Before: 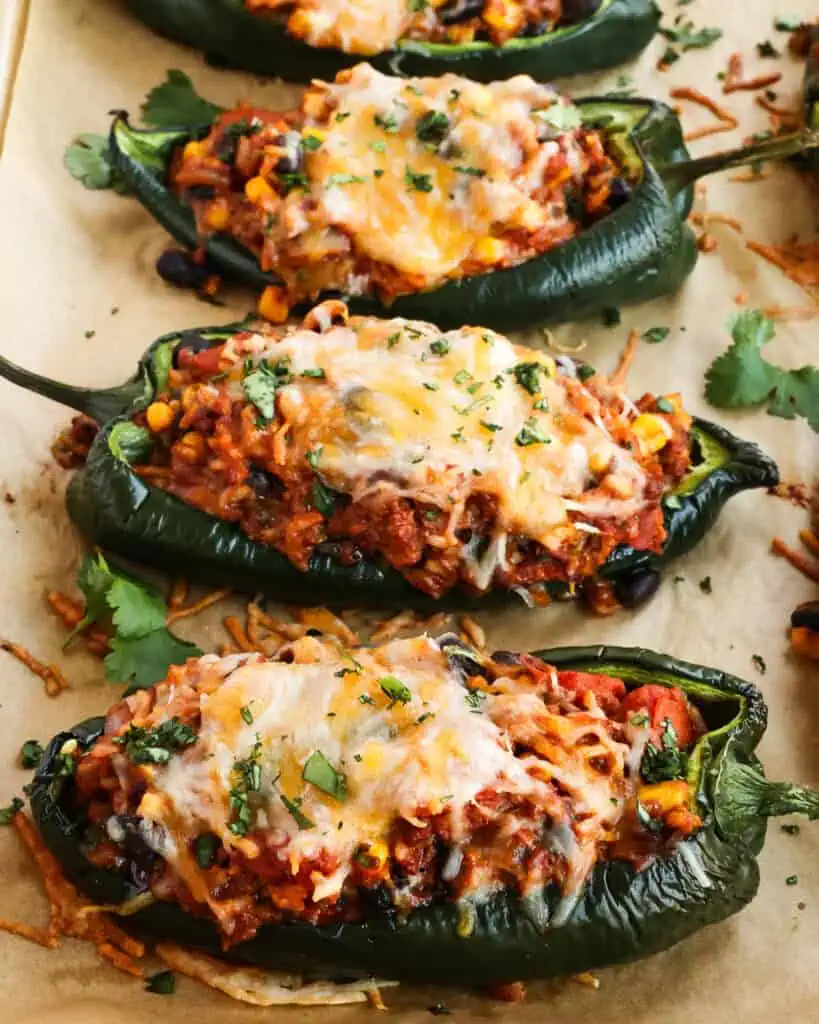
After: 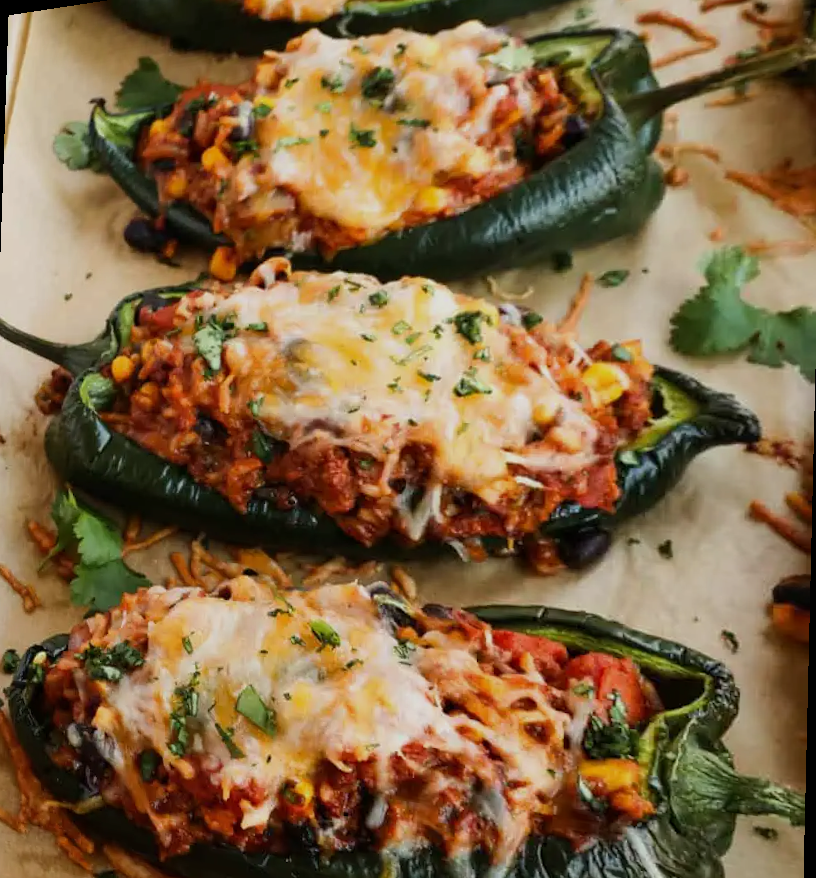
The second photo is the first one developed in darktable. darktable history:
exposure: exposure -0.462 EV, compensate highlight preservation false
tone equalizer: on, module defaults
rotate and perspective: rotation 1.69°, lens shift (vertical) -0.023, lens shift (horizontal) -0.291, crop left 0.025, crop right 0.988, crop top 0.092, crop bottom 0.842
